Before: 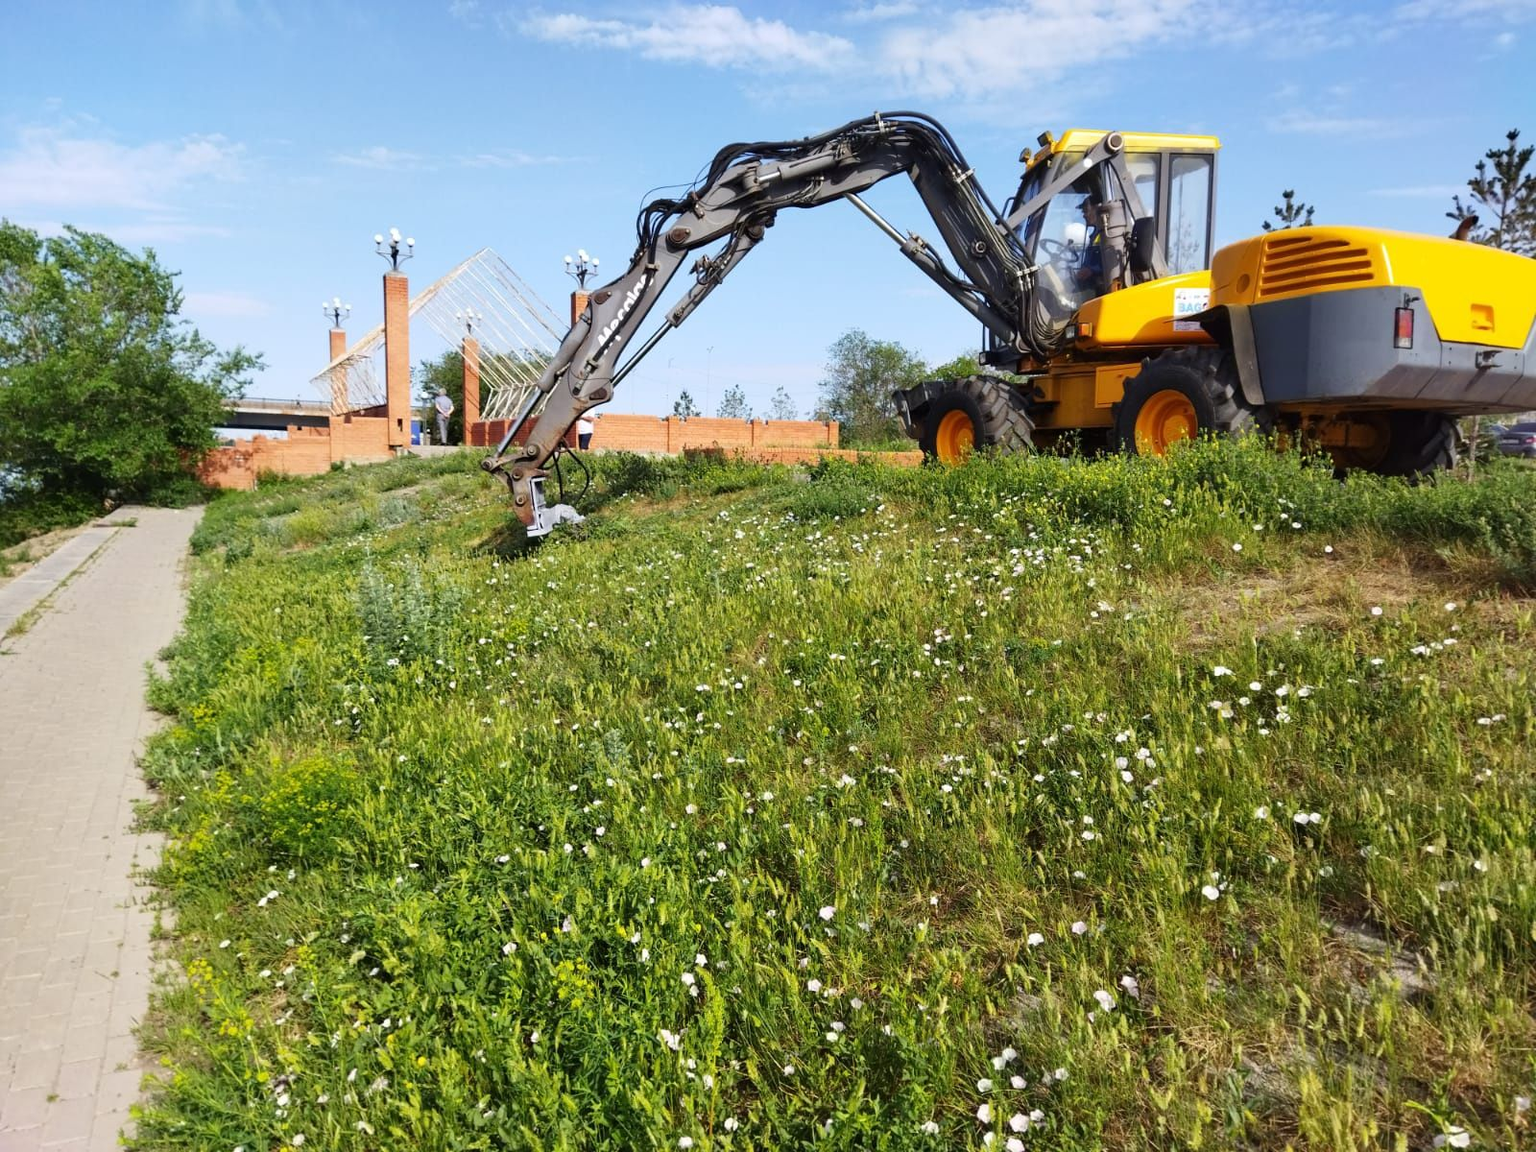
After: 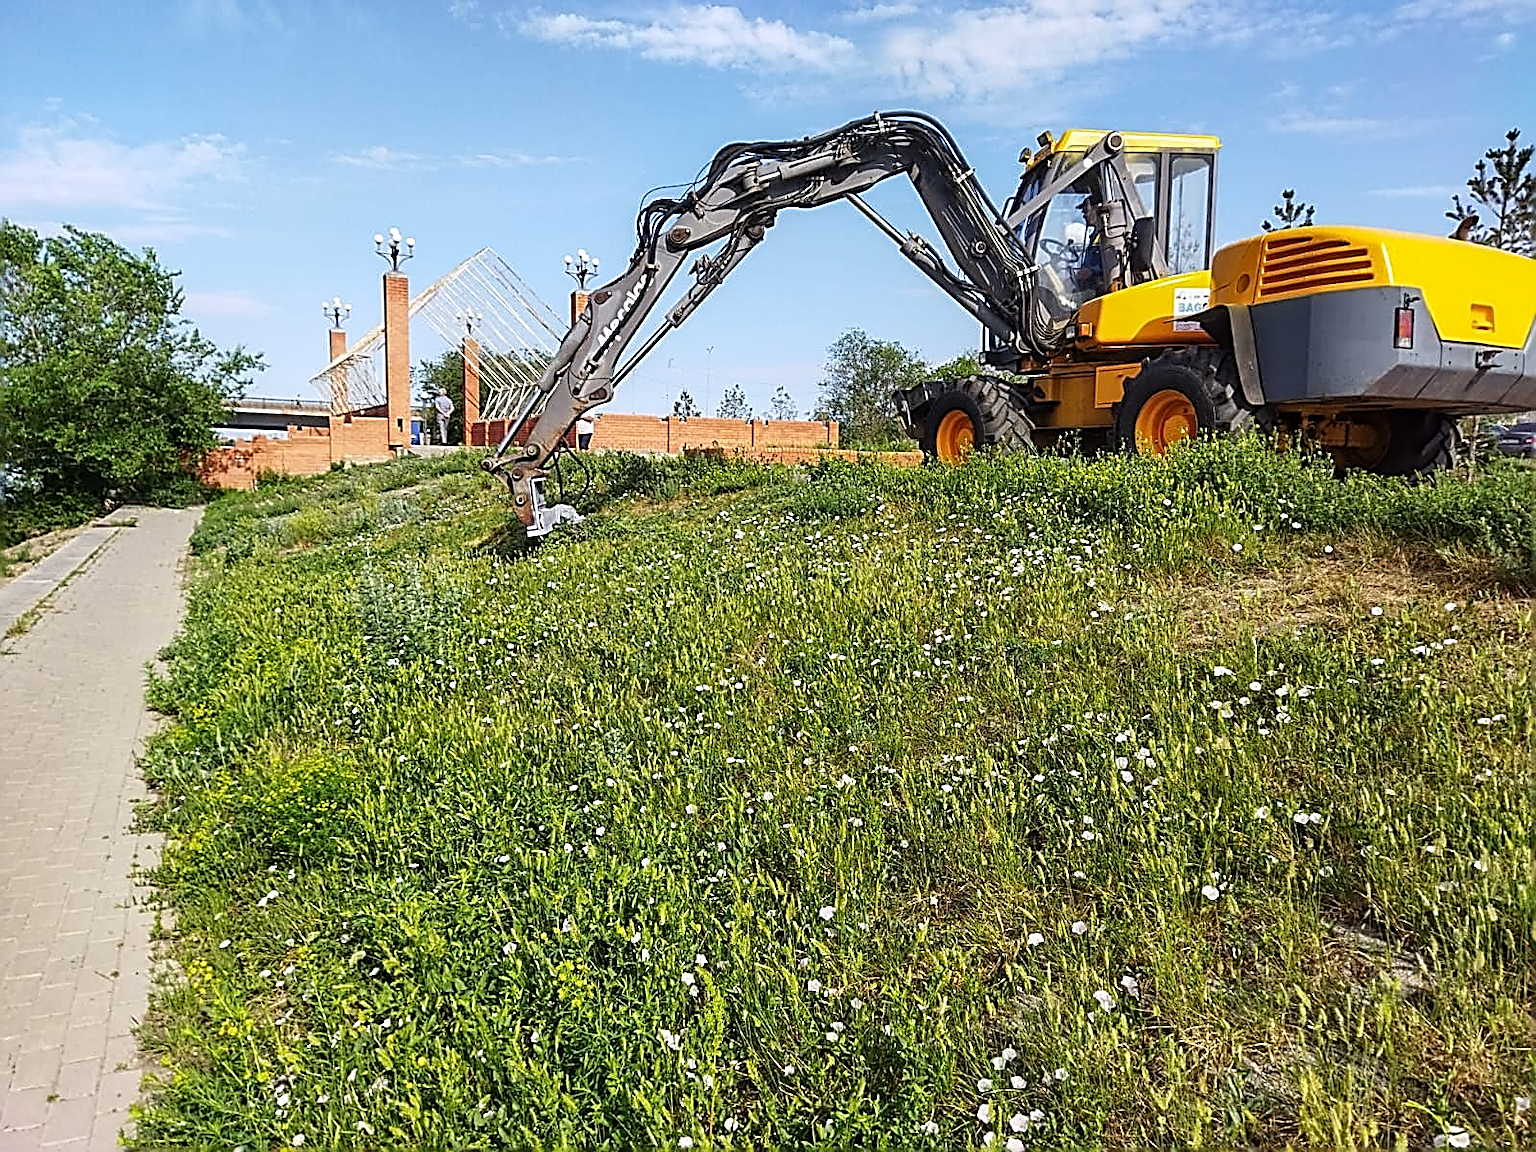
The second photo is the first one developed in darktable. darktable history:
local contrast: on, module defaults
sharpen: amount 1.985
